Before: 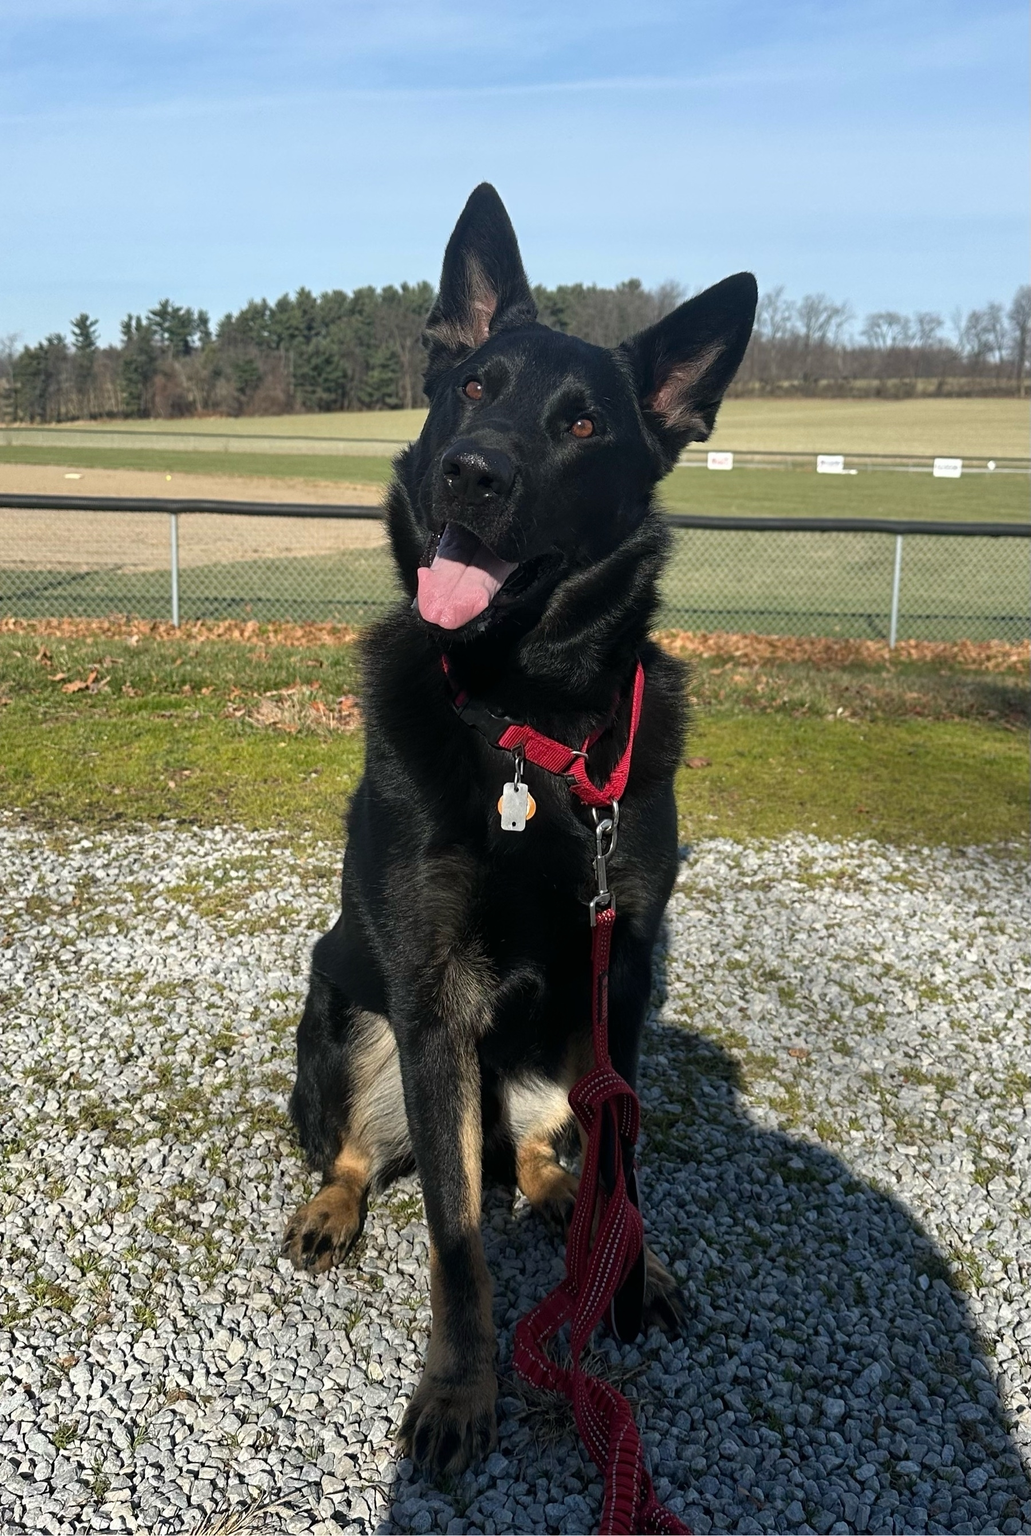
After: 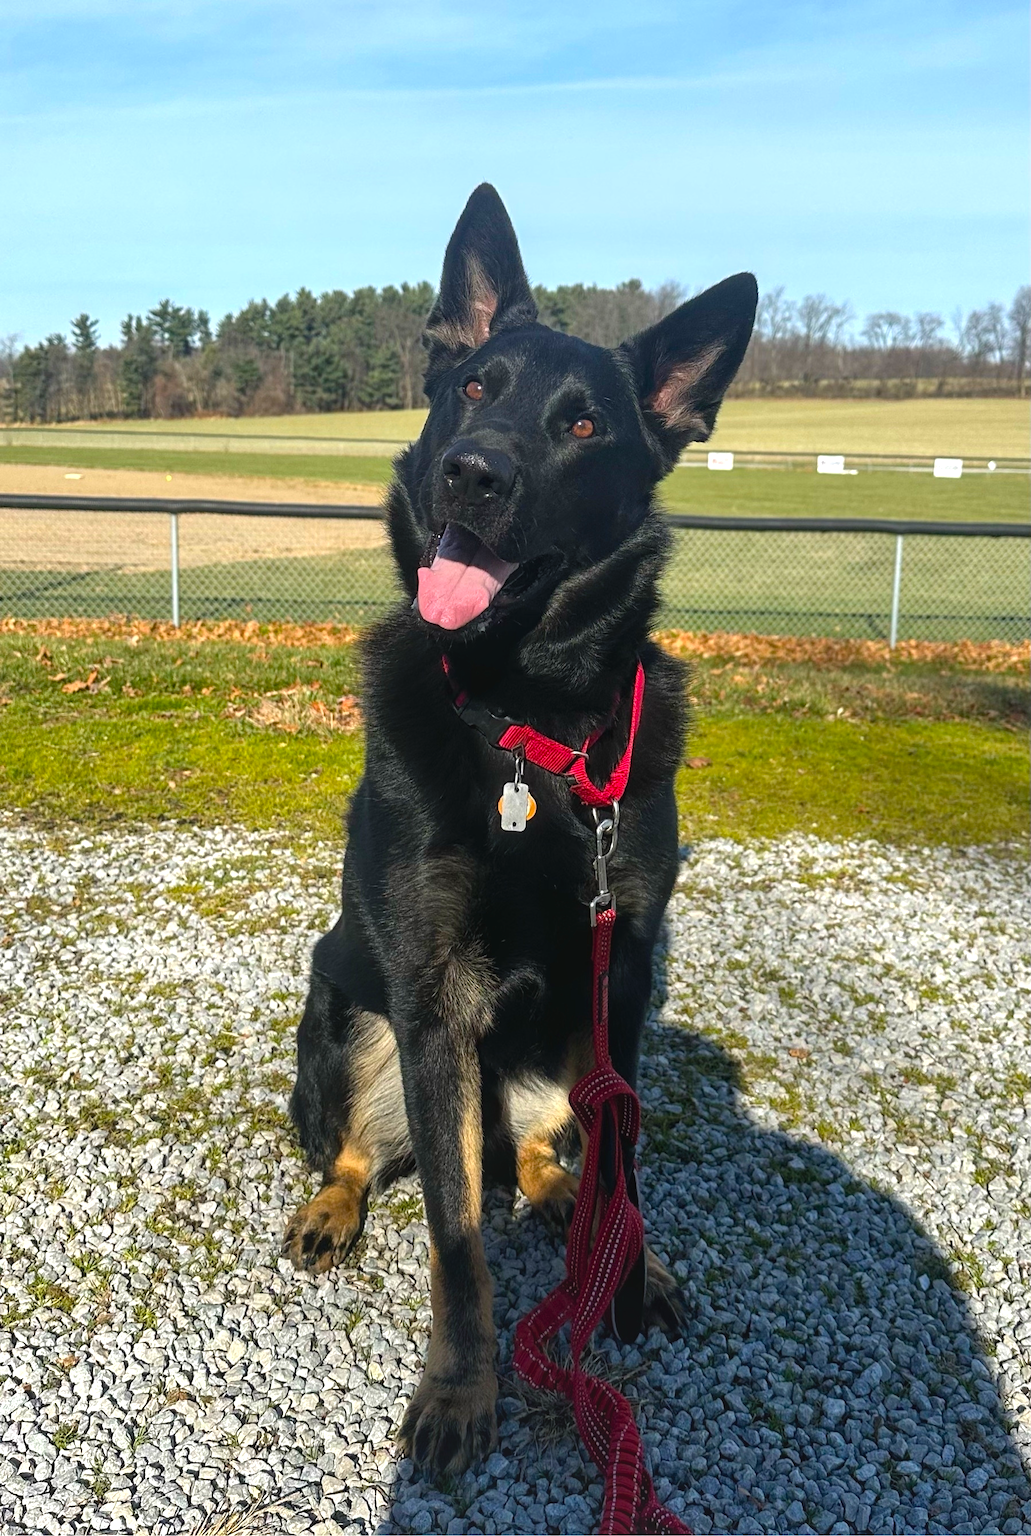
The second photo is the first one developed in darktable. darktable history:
exposure: black level correction 0, exposure 0.4 EV, compensate exposure bias true, compensate highlight preservation false
local contrast: detail 110%
color balance rgb: perceptual saturation grading › global saturation 25%, global vibrance 20%
